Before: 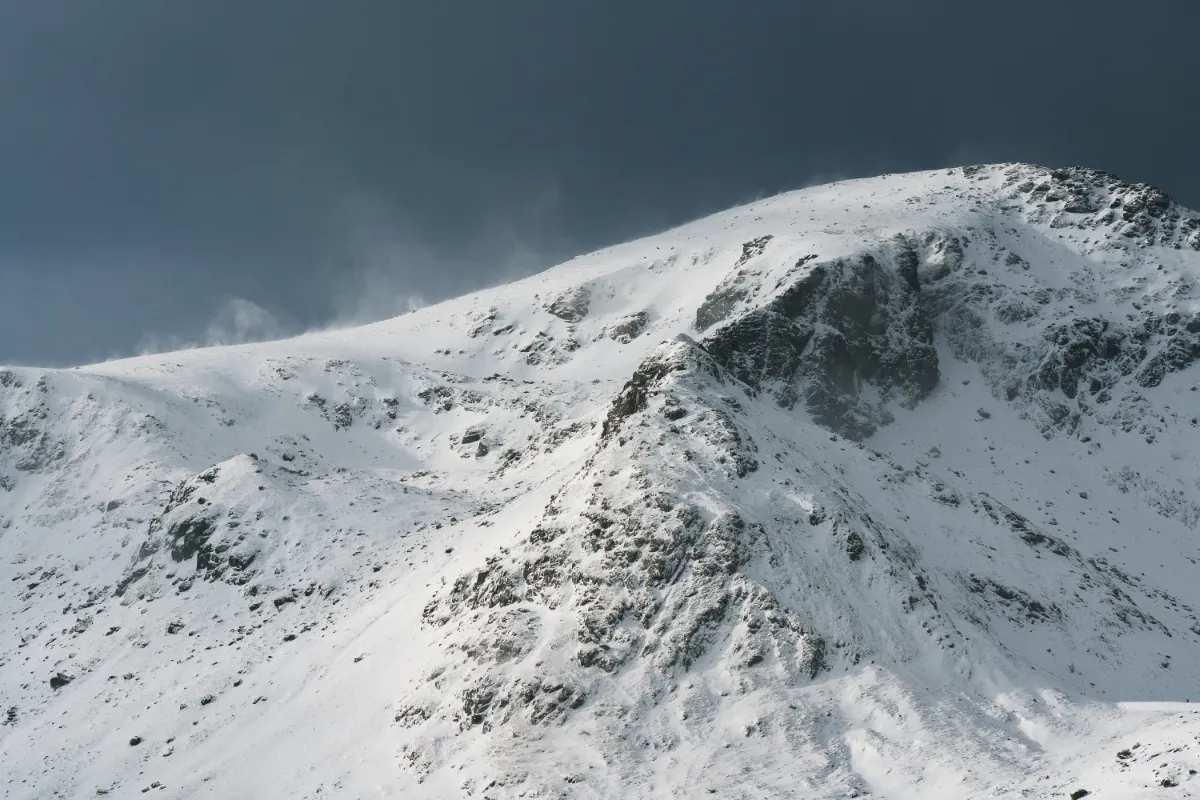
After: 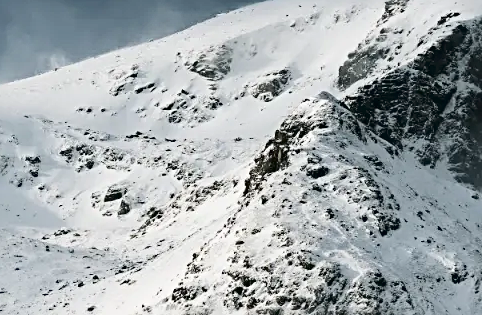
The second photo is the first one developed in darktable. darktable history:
sharpen: radius 3.132
tone curve: curves: ch0 [(0, 0) (0.003, 0) (0.011, 0.001) (0.025, 0.003) (0.044, 0.005) (0.069, 0.012) (0.1, 0.023) (0.136, 0.039) (0.177, 0.088) (0.224, 0.15) (0.277, 0.24) (0.335, 0.337) (0.399, 0.437) (0.468, 0.535) (0.543, 0.629) (0.623, 0.71) (0.709, 0.782) (0.801, 0.856) (0.898, 0.94) (1, 1)], color space Lab, independent channels, preserve colors none
crop: left 29.861%, top 30.273%, right 29.954%, bottom 30.293%
haze removal: adaptive false
